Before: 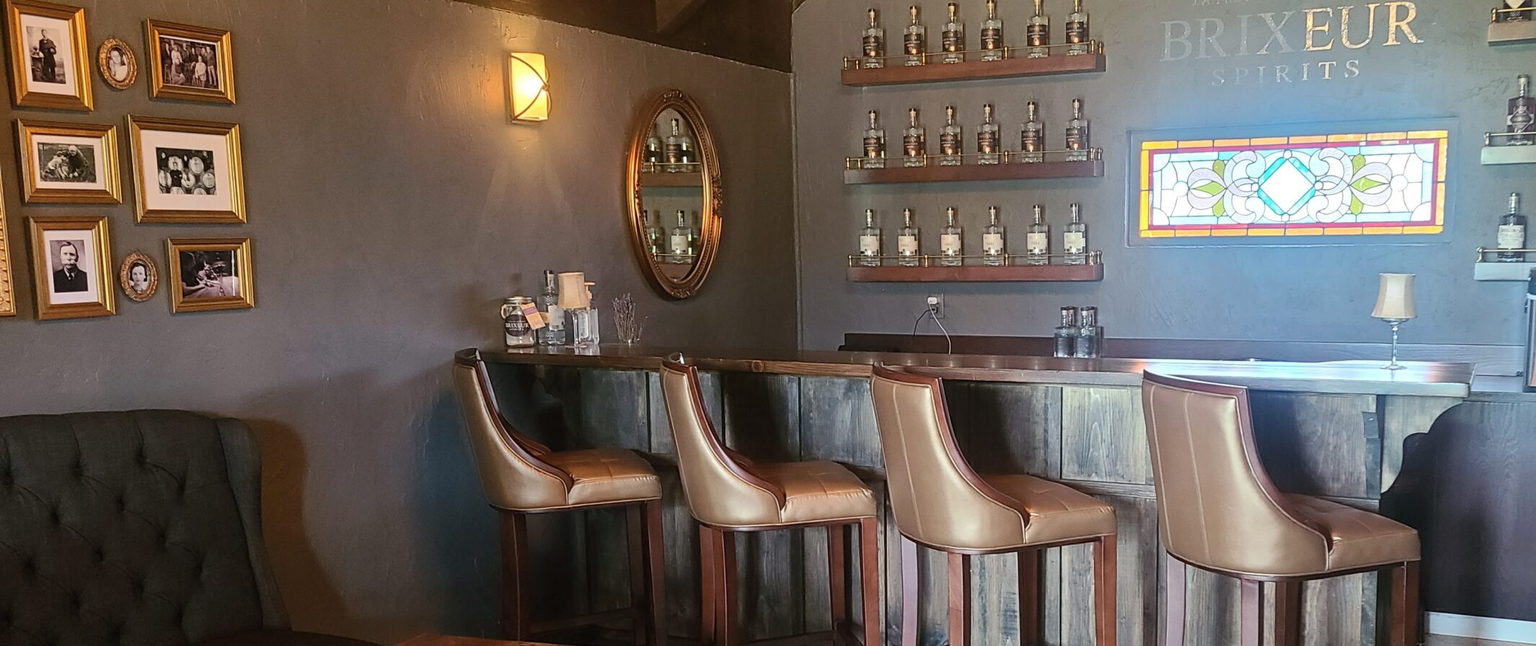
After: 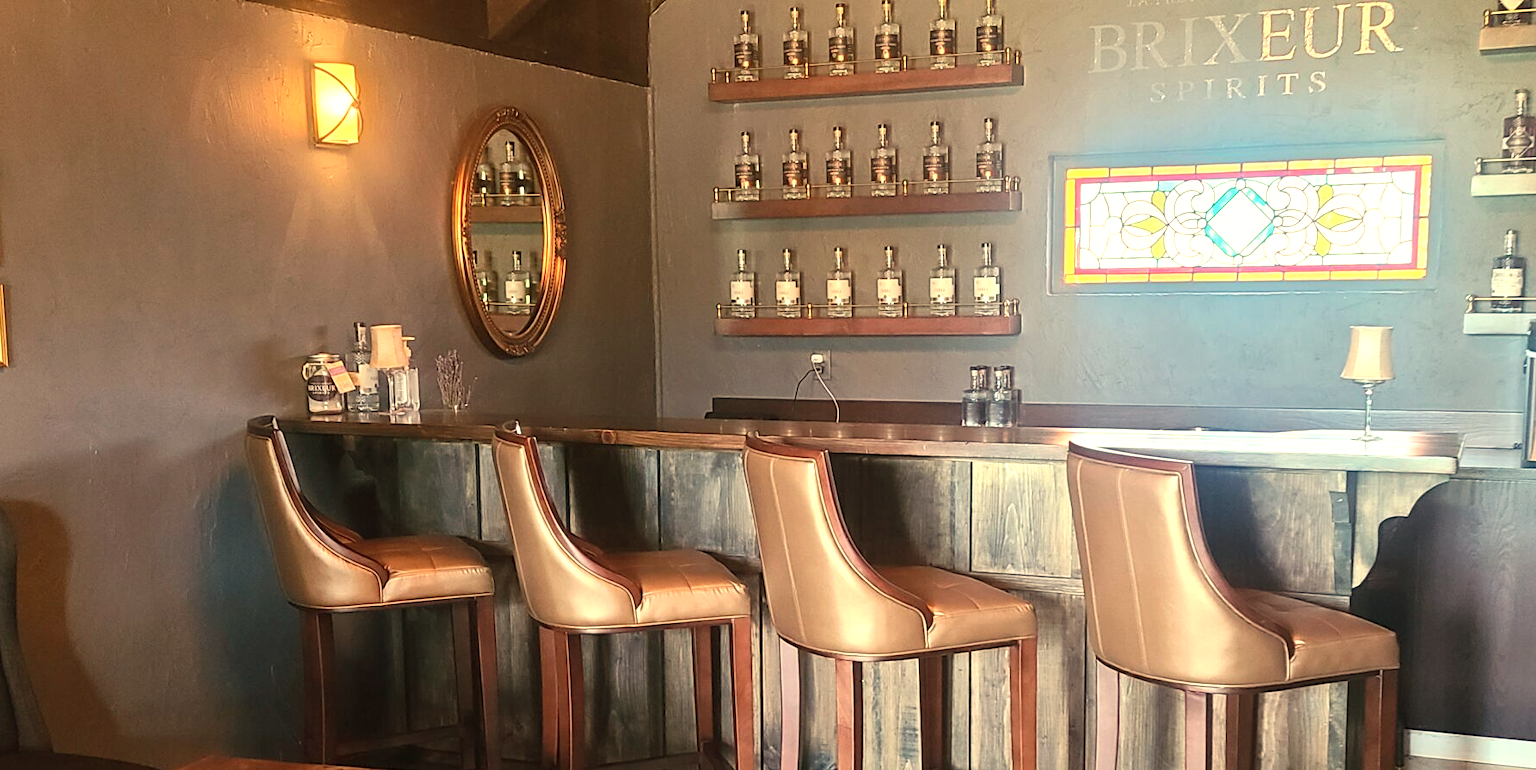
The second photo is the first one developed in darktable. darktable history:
exposure: exposure 0.6 EV, compensate highlight preservation false
white balance: red 1.123, blue 0.83
crop: left 16.145%
